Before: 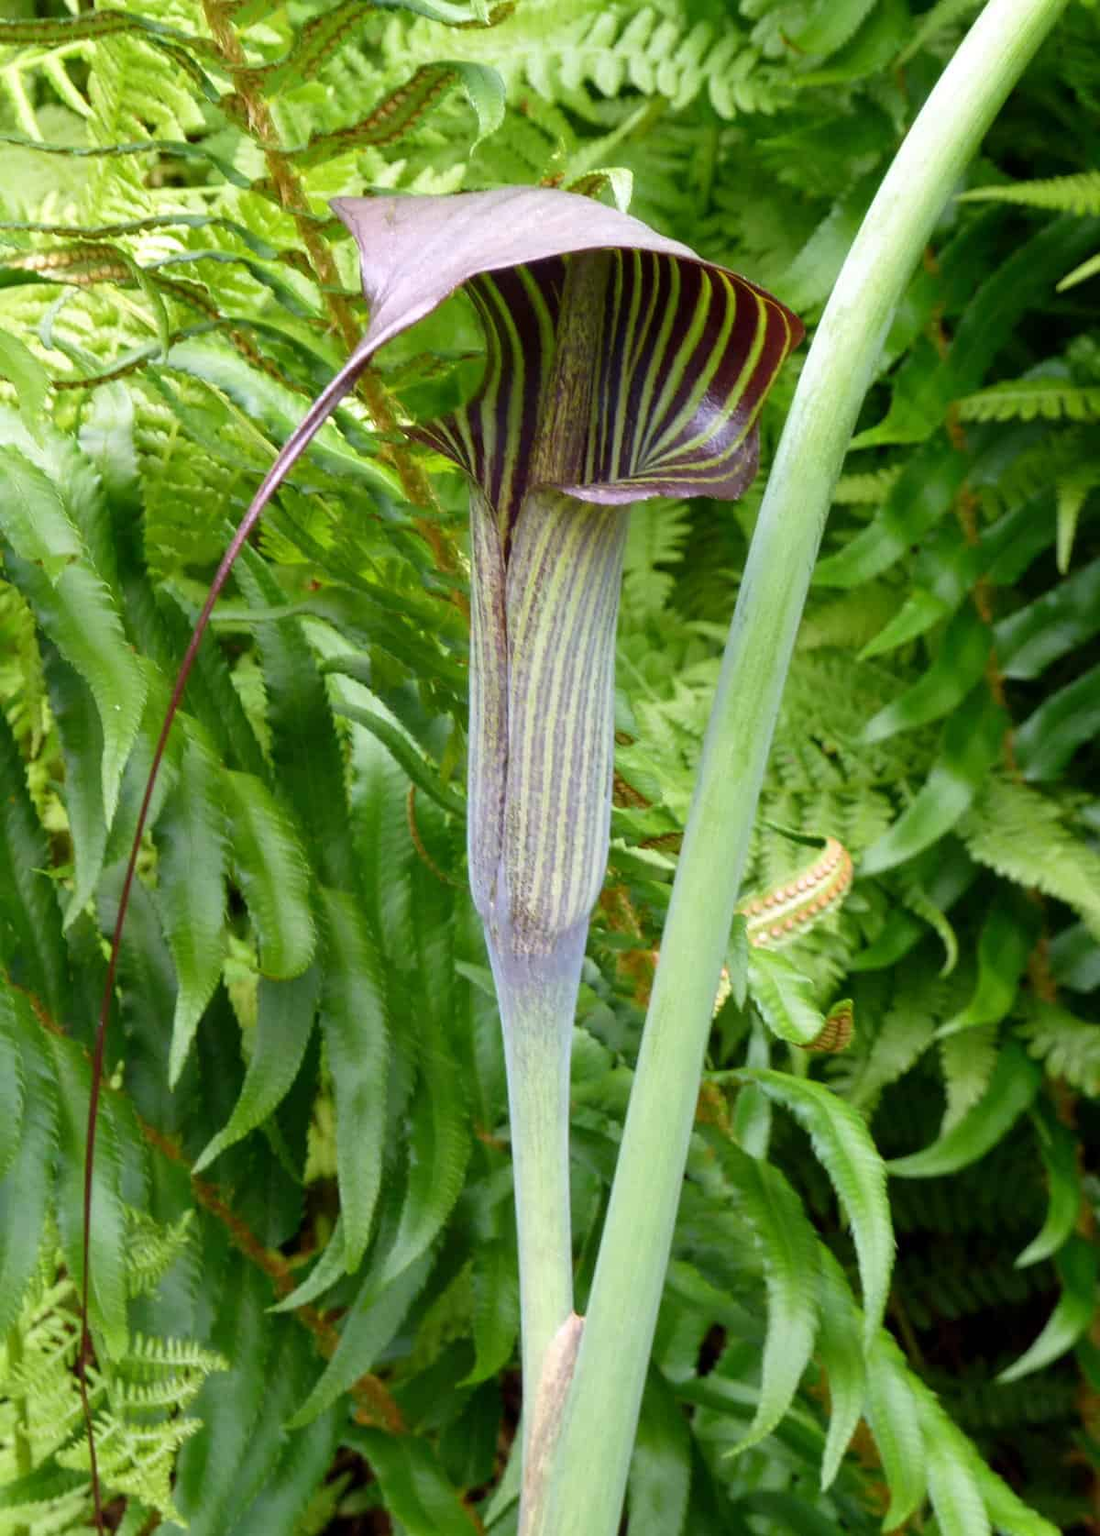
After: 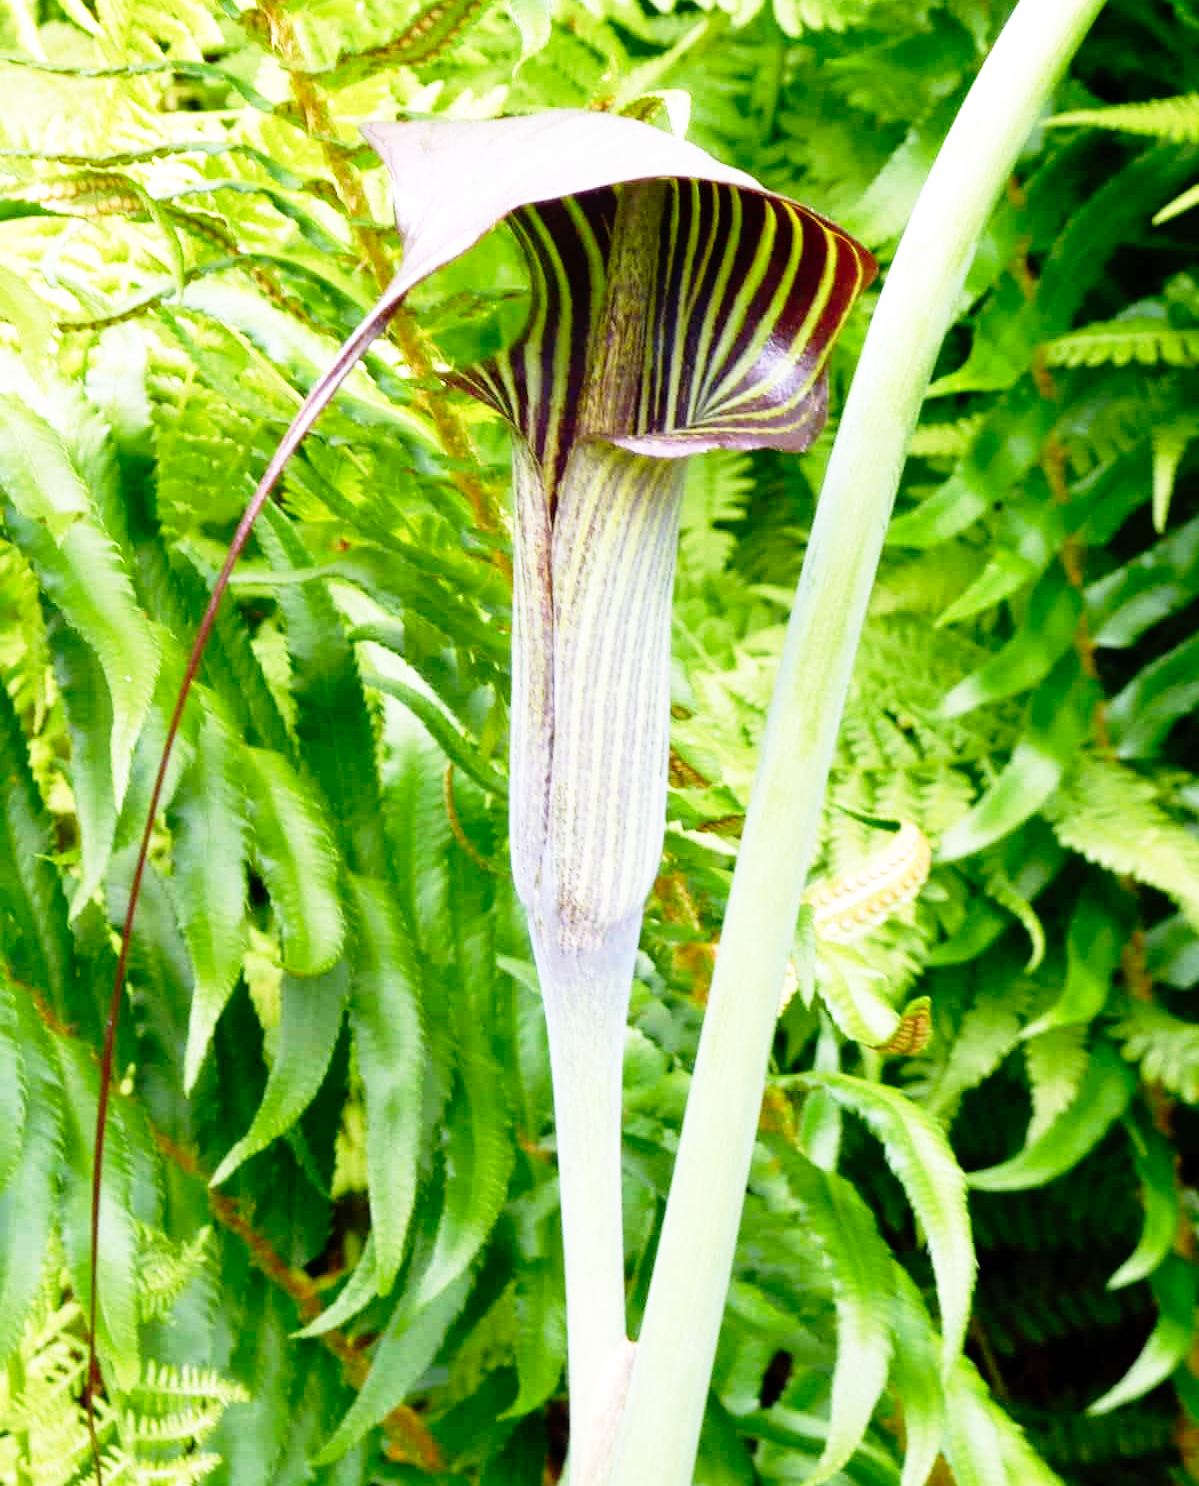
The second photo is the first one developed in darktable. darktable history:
crop and rotate: top 5.558%, bottom 5.714%
base curve: curves: ch0 [(0, 0) (0.012, 0.01) (0.073, 0.168) (0.31, 0.711) (0.645, 0.957) (1, 1)], preserve colors none
